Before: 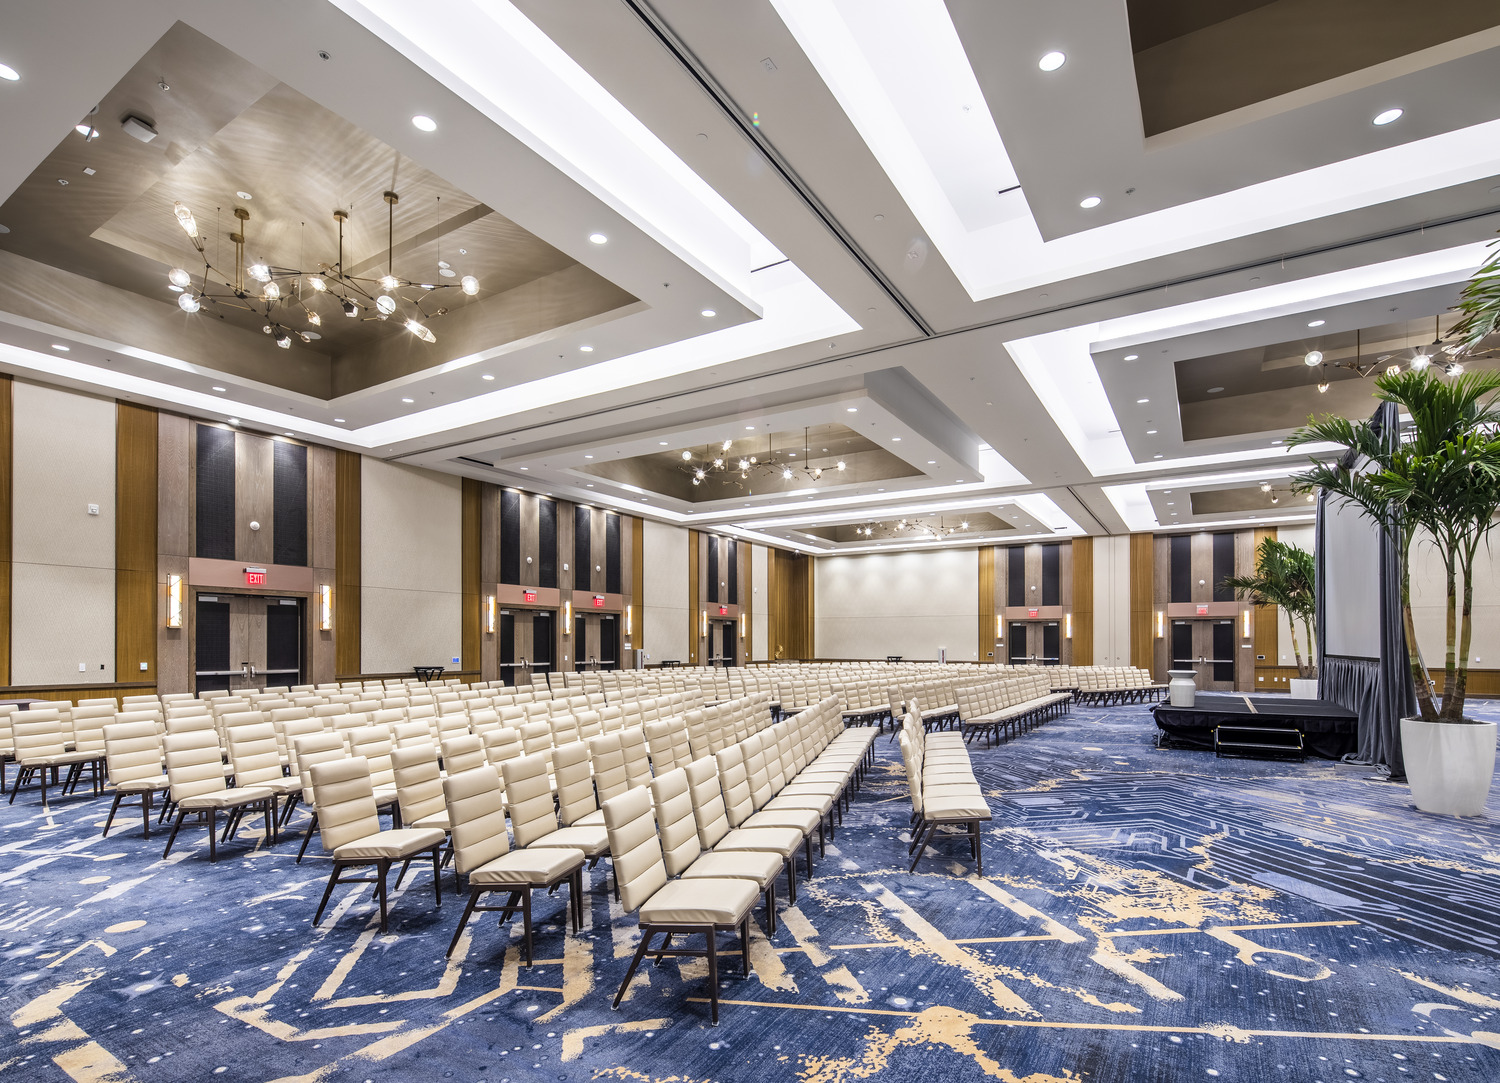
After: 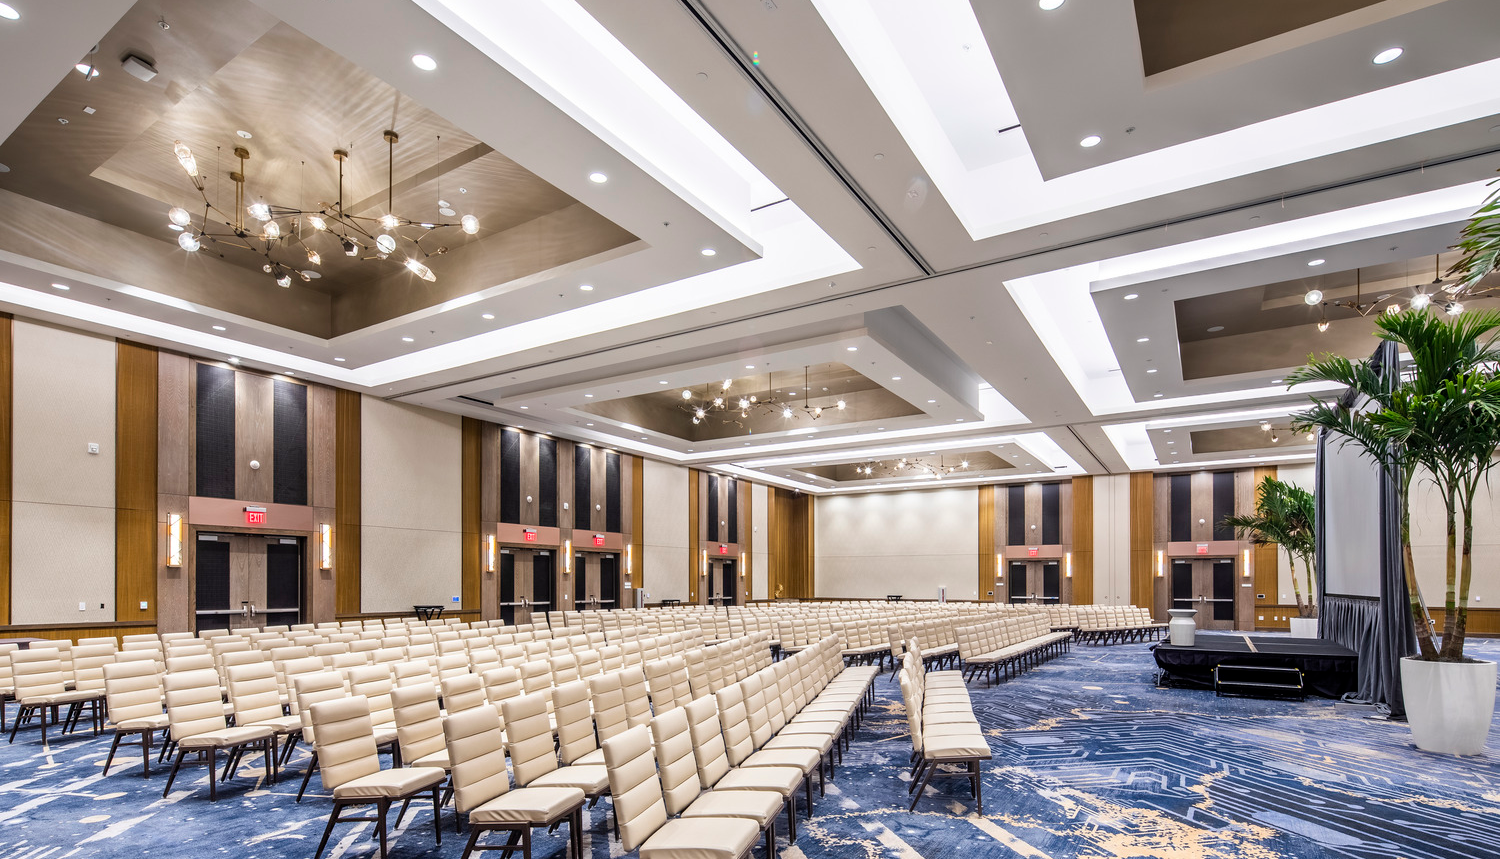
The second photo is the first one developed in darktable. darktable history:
exposure: compensate exposure bias true, compensate highlight preservation false
crop and rotate: top 5.667%, bottom 14.937%
